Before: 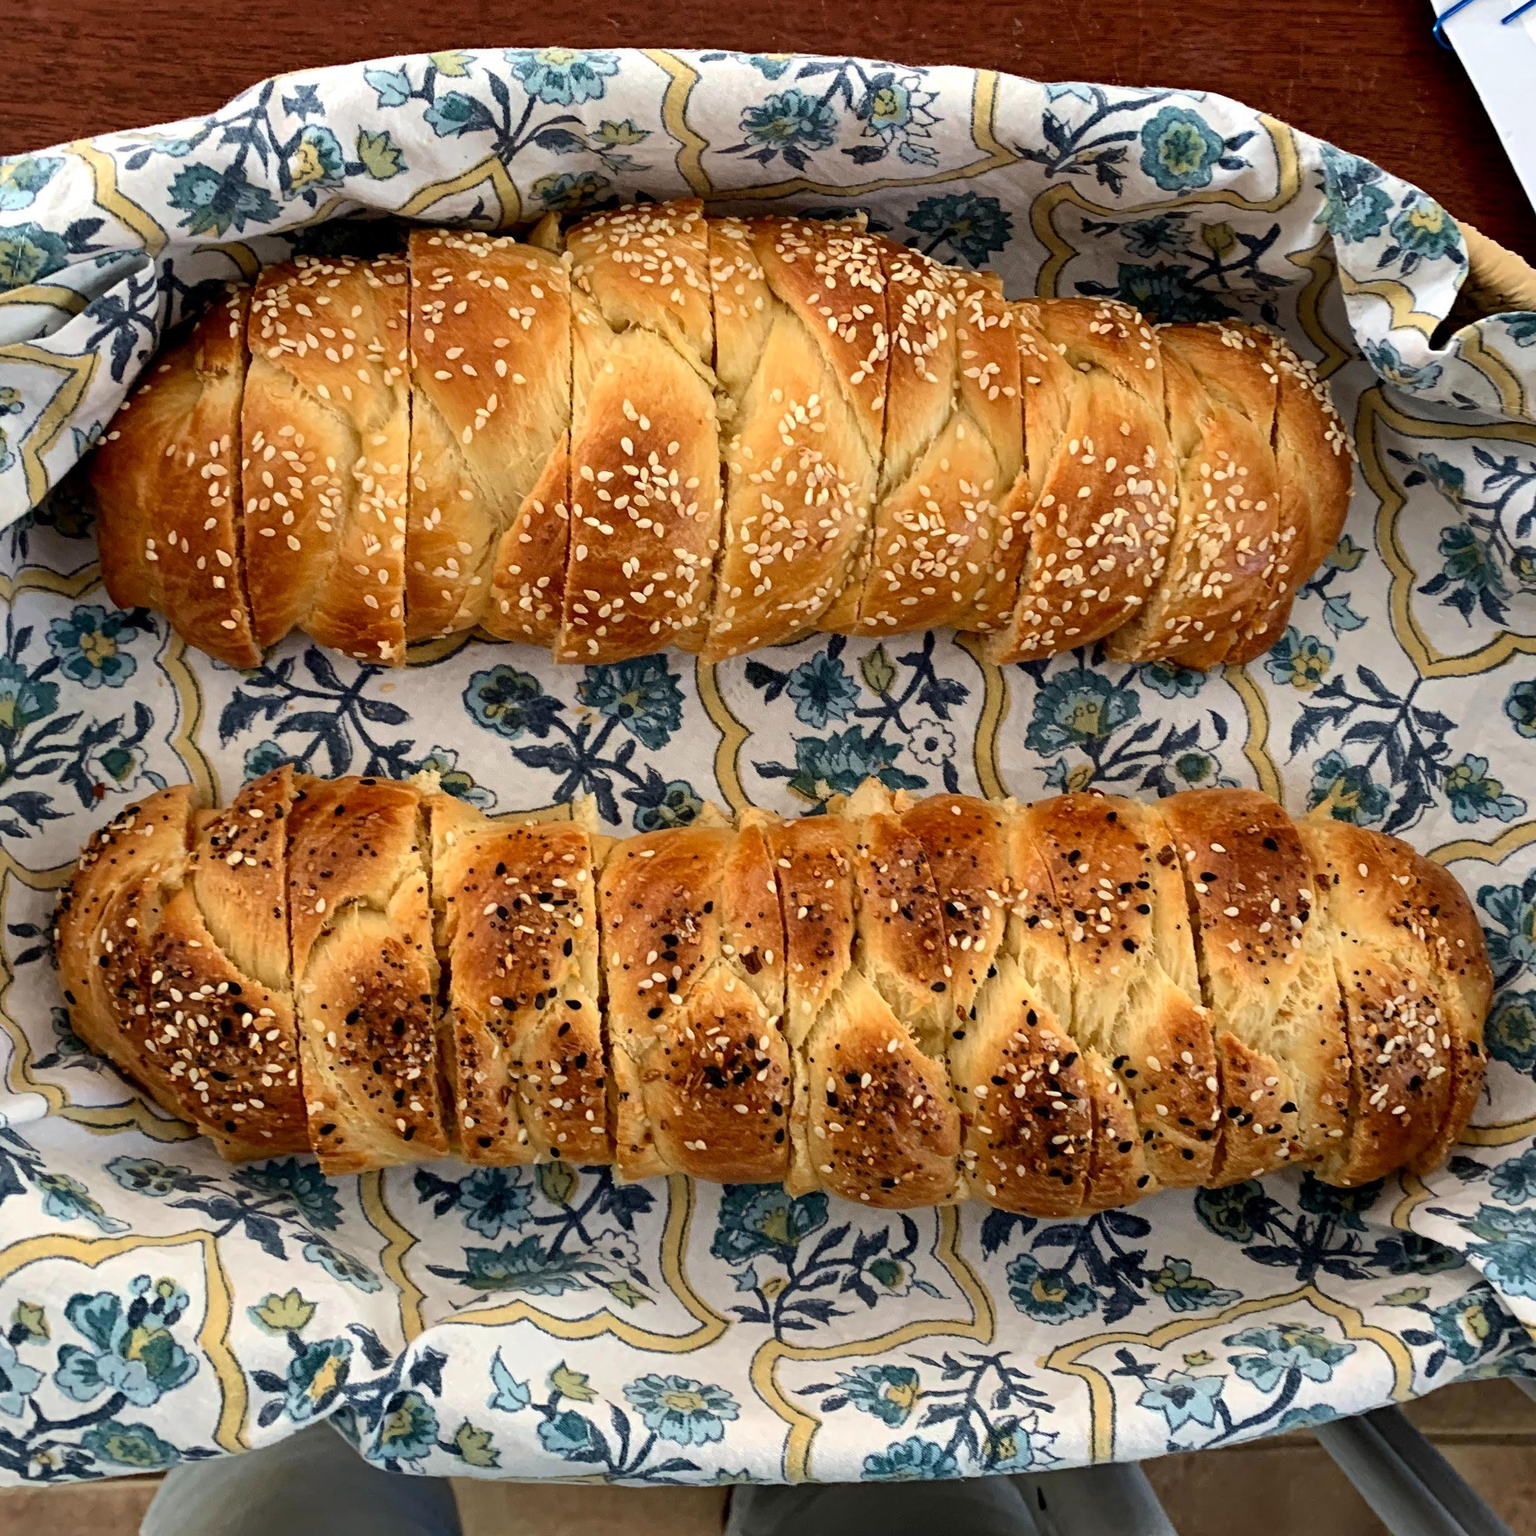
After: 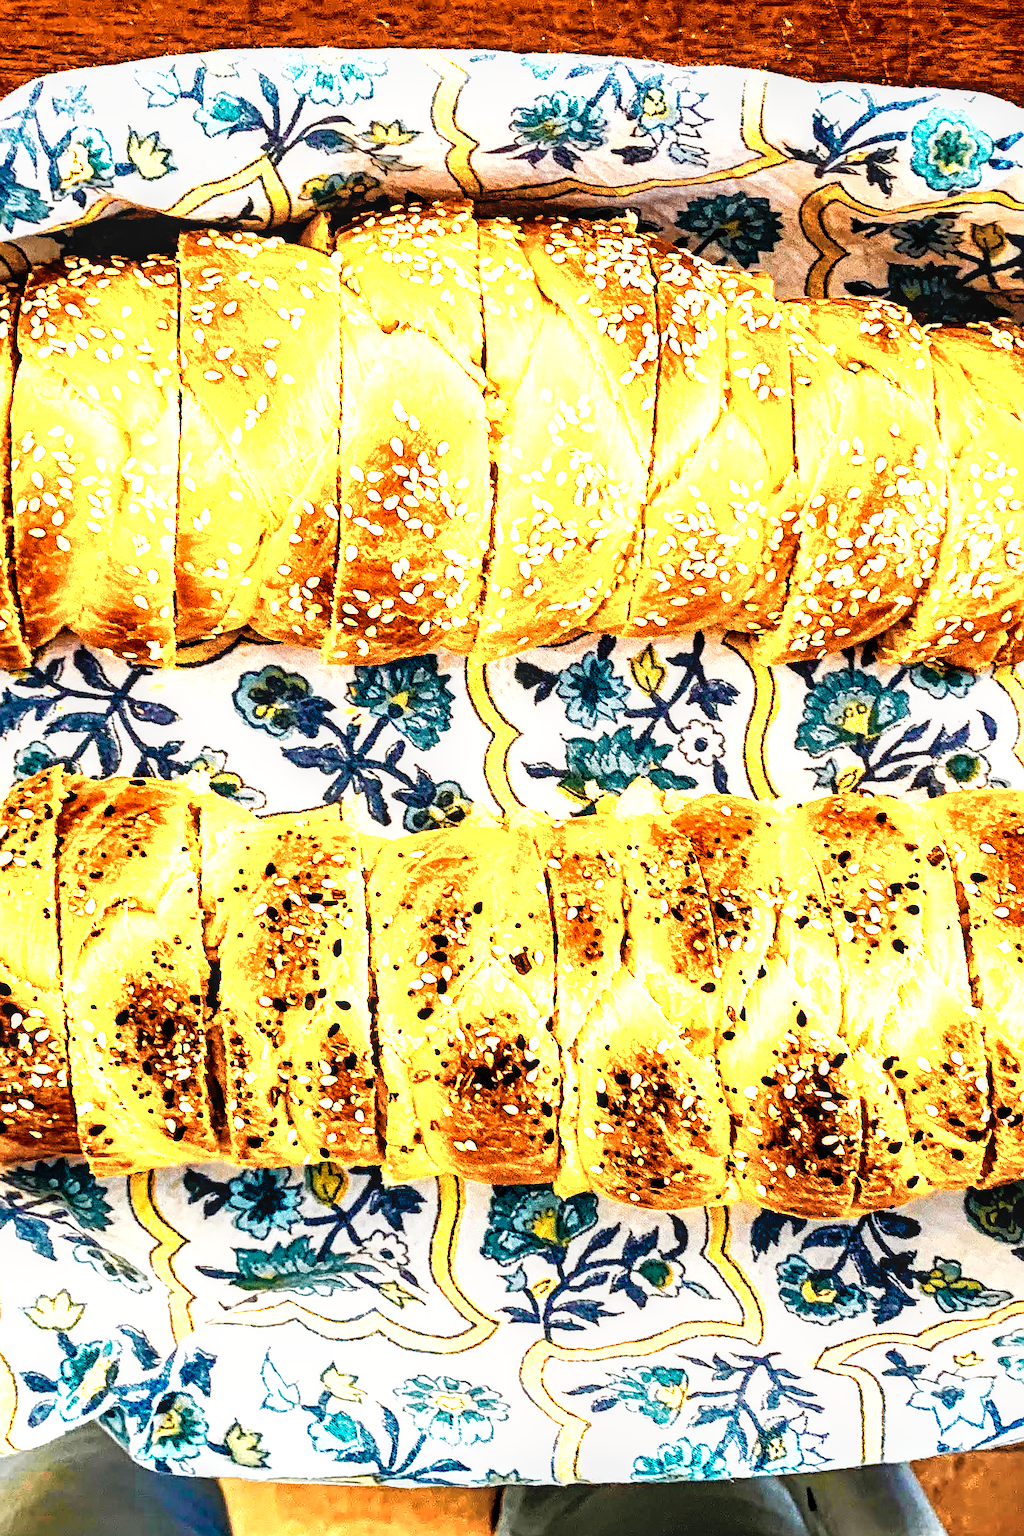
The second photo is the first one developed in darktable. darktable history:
base curve: curves: ch0 [(0, 0) (0.007, 0.004) (0.027, 0.03) (0.046, 0.07) (0.207, 0.54) (0.442, 0.872) (0.673, 0.972) (1, 1)], preserve colors none
exposure: exposure 0.654 EV, compensate highlight preservation false
crop and rotate: left 15.08%, right 18.201%
color zones: curves: ch0 [(0.018, 0.548) (0.197, 0.654) (0.425, 0.447) (0.605, 0.658) (0.732, 0.579)]; ch1 [(0.105, 0.531) (0.224, 0.531) (0.386, 0.39) (0.618, 0.456) (0.732, 0.456) (0.956, 0.421)]; ch2 [(0.039, 0.583) (0.215, 0.465) (0.399, 0.544) (0.465, 0.548) (0.614, 0.447) (0.724, 0.43) (0.882, 0.623) (0.956, 0.632)], mix 31.65%
color balance rgb: power › luminance -14.91%, linear chroma grading › global chroma 42.147%, perceptual saturation grading › global saturation 20%, perceptual saturation grading › highlights -25.9%, perceptual saturation grading › shadows 49.767%, perceptual brilliance grading › global brilliance 14.733%, perceptual brilliance grading › shadows -34.637%, global vibrance 20%
local contrast: on, module defaults
sharpen: on, module defaults
shadows and highlights: shadows color adjustment 99.14%, highlights color adjustment 0.321%
